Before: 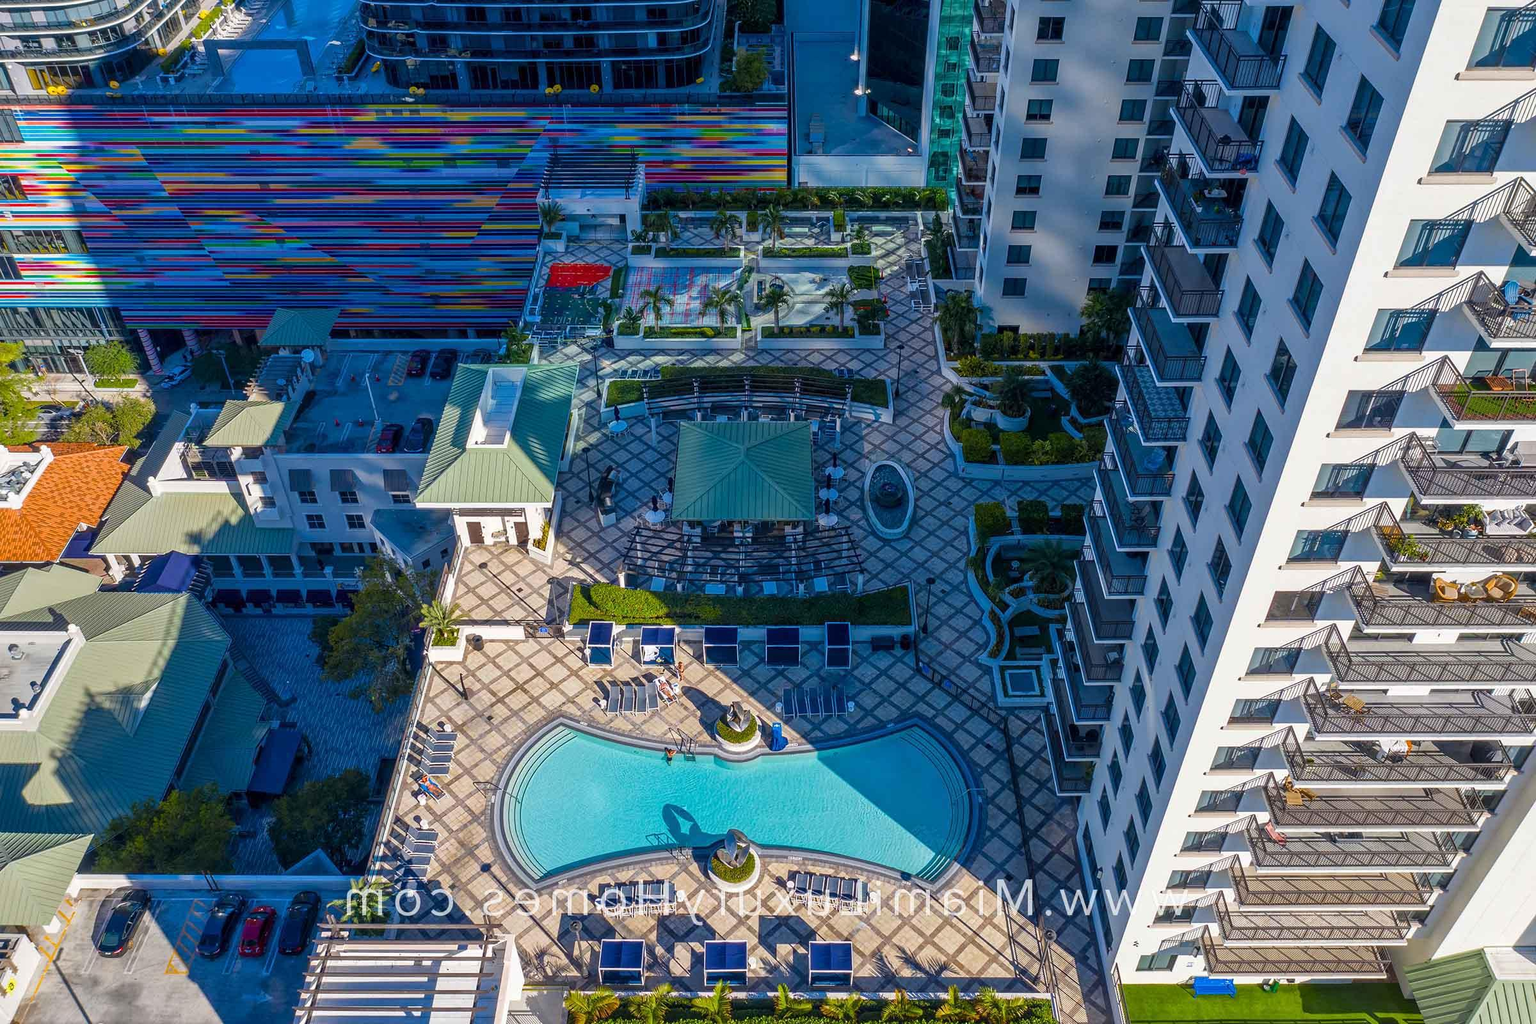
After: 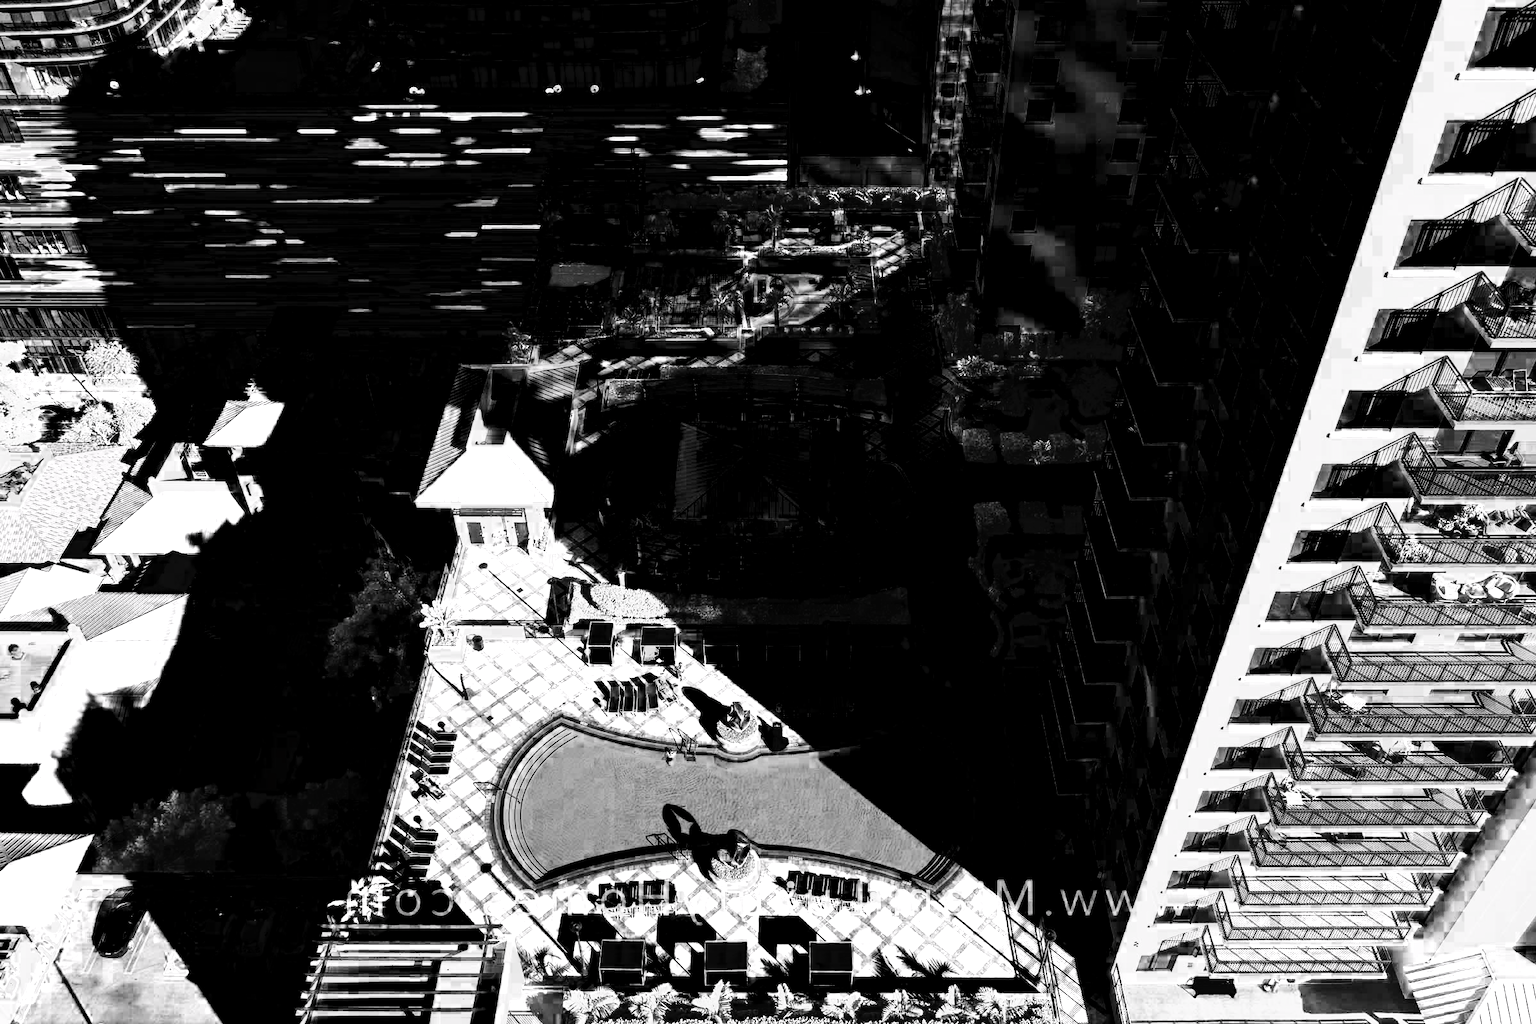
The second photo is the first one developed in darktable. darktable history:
tone curve: curves: ch0 [(0, 0) (0.003, 0.003) (0.011, 0.011) (0.025, 0.025) (0.044, 0.044) (0.069, 0.068) (0.1, 0.098) (0.136, 0.134) (0.177, 0.175) (0.224, 0.221) (0.277, 0.273) (0.335, 0.331) (0.399, 0.393) (0.468, 0.462) (0.543, 0.558) (0.623, 0.636) (0.709, 0.719) (0.801, 0.807) (0.898, 0.901) (1, 1)], preserve colors none
color look up table: target L [95.69, 94.2, 93.05, 96.88, 97.08, 88.92, 96.64, 97.43, 95.84, 94.92, 94.55, 30.59, 200, 95.59, 27.53, 97.58, 94.2, 98.12, 93.15, 97.78, 90.34, 1.097, 43.19, 96.29, 24.42, 29.29, 27.53, 14.68, 4.315, 1.645, 1.919, 0.823, 1.919, 1.645, 2.742, 3.023, 1.371, 2.742, 3.967, 2.468, 3.636, 1.645, 86.7, 76.61, 70.36, 28.41, 0.823, 3.967, 3.321], target a [0.954, 0.479, 0, 0, 0.951, 0.485, 0.476, 0.95, 0, 0.61, 0.478, 0, 0, 0.477, 0, 0, 0.479, 0.949, 0.48, 0.949, 0.483, 0, 0, 0.477, 0 ×25], target b [-0.719, -0.361, 0, 0, -0.717, -0.366, -0.359, -0.716, 0, -0.844, -0.361, 0, 0, -0.36, 0, 0, -0.361, -0.715, -0.362, -0.716, -0.364, 0, 0, -0.359, 0 ×25], num patches 49
